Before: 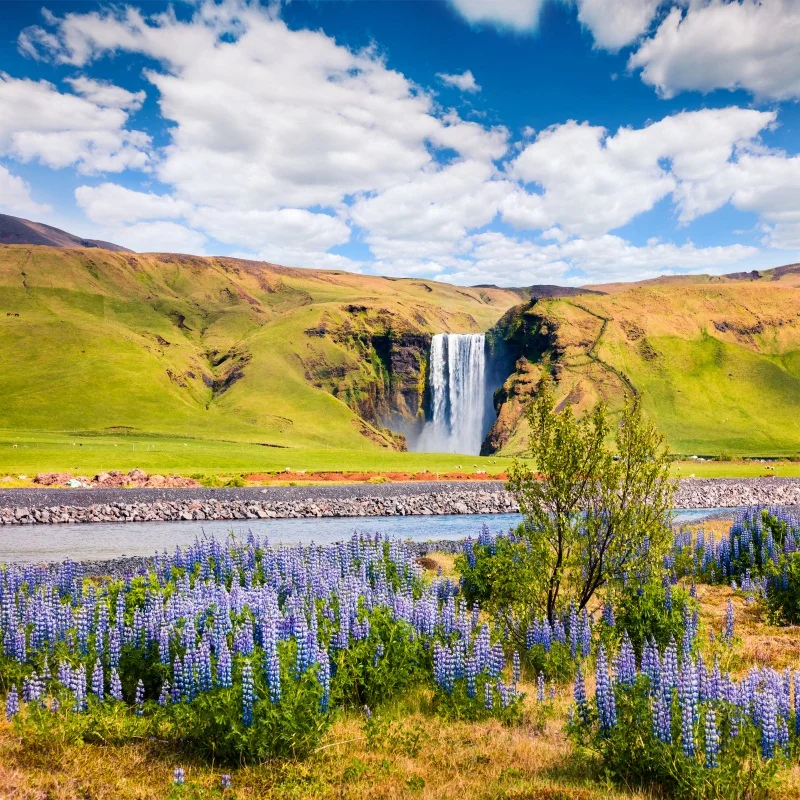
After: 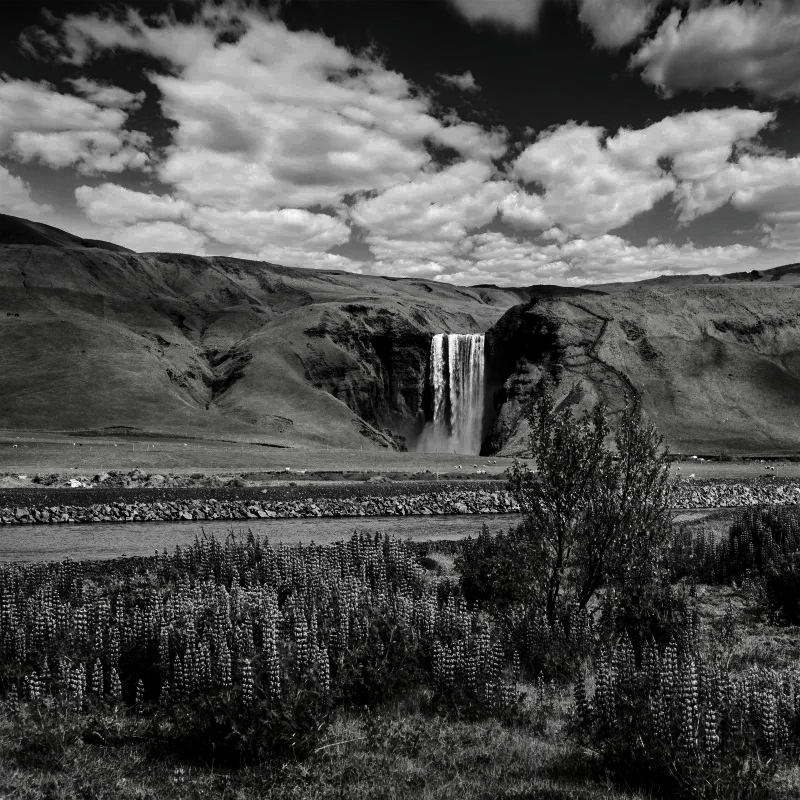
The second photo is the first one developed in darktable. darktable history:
contrast brightness saturation: contrast 0.024, brightness -0.983, saturation -0.992
